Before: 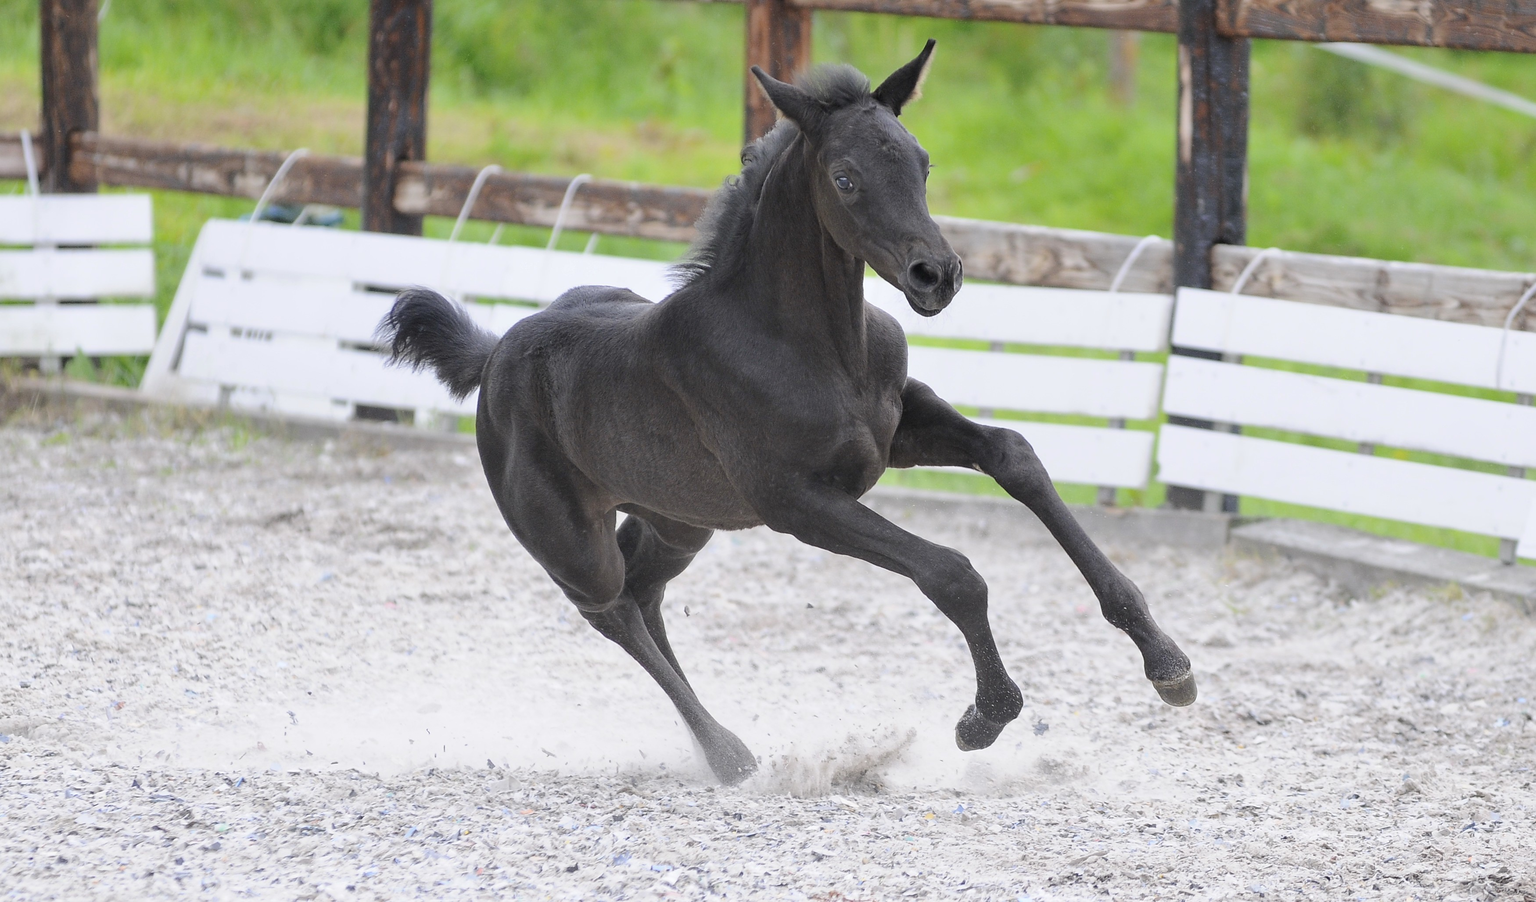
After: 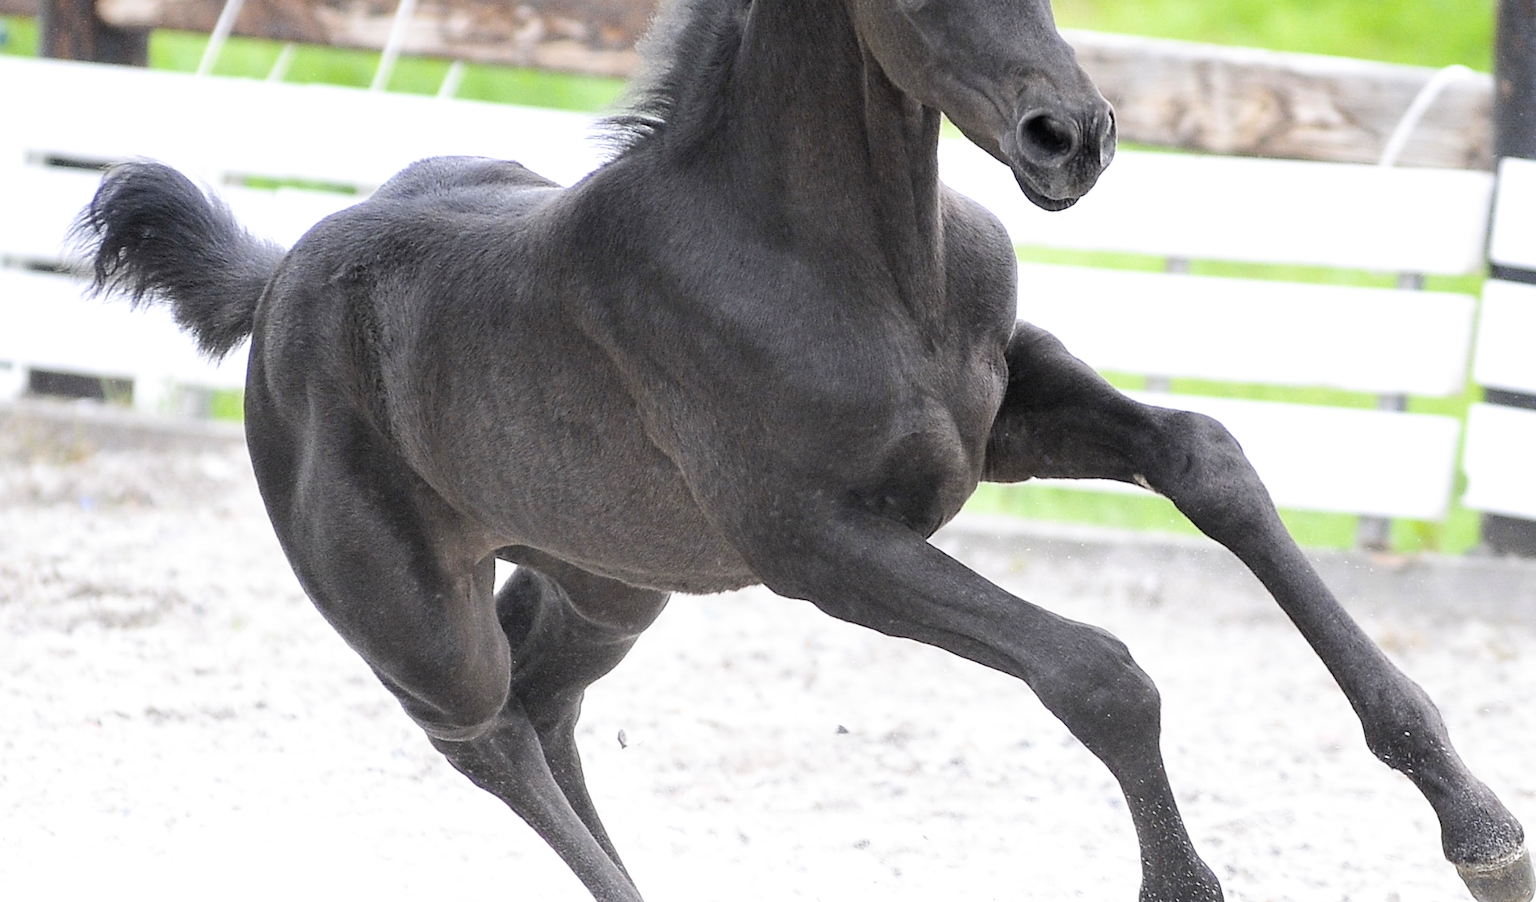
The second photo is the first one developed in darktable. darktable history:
exposure: black level correction 0.001, exposure 0.675 EV, compensate highlight preservation false
crop and rotate: left 22.13%, top 22.054%, right 22.026%, bottom 22.102%
filmic rgb: black relative exposure -12.8 EV, white relative exposure 2.8 EV, threshold 3 EV, target black luminance 0%, hardness 8.54, latitude 70.41%, contrast 1.133, shadows ↔ highlights balance -0.395%, color science v4 (2020), enable highlight reconstruction true
